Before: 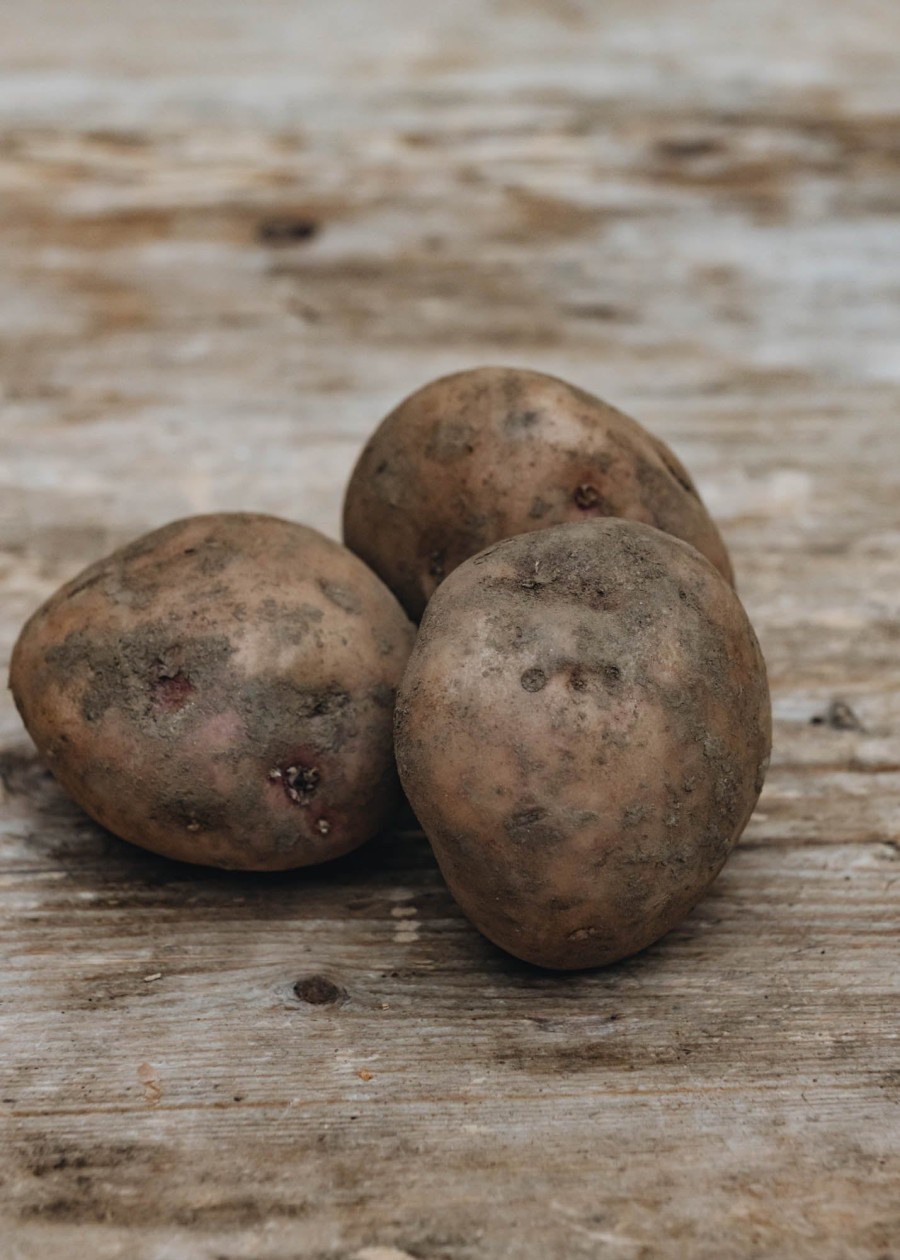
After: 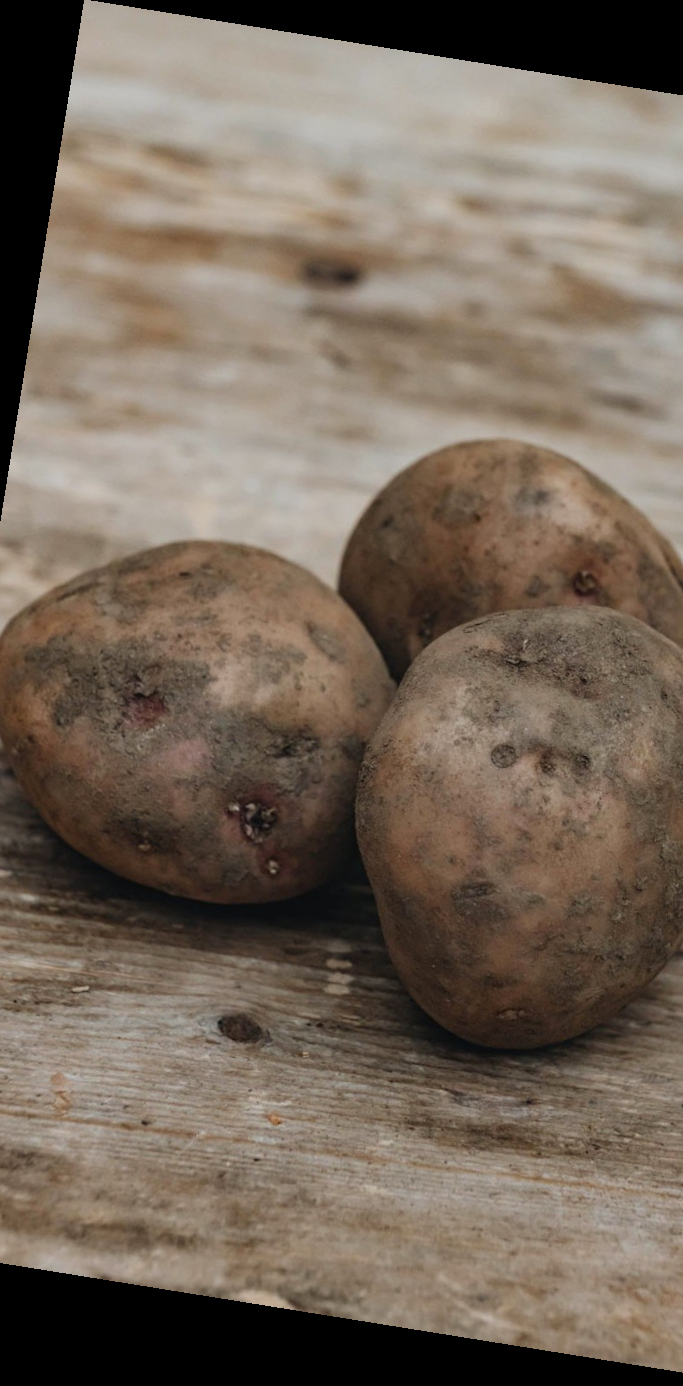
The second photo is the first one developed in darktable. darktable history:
crop: left 10.644%, right 26.528%
rotate and perspective: rotation 9.12°, automatic cropping off
white balance: red 1.009, blue 0.985
